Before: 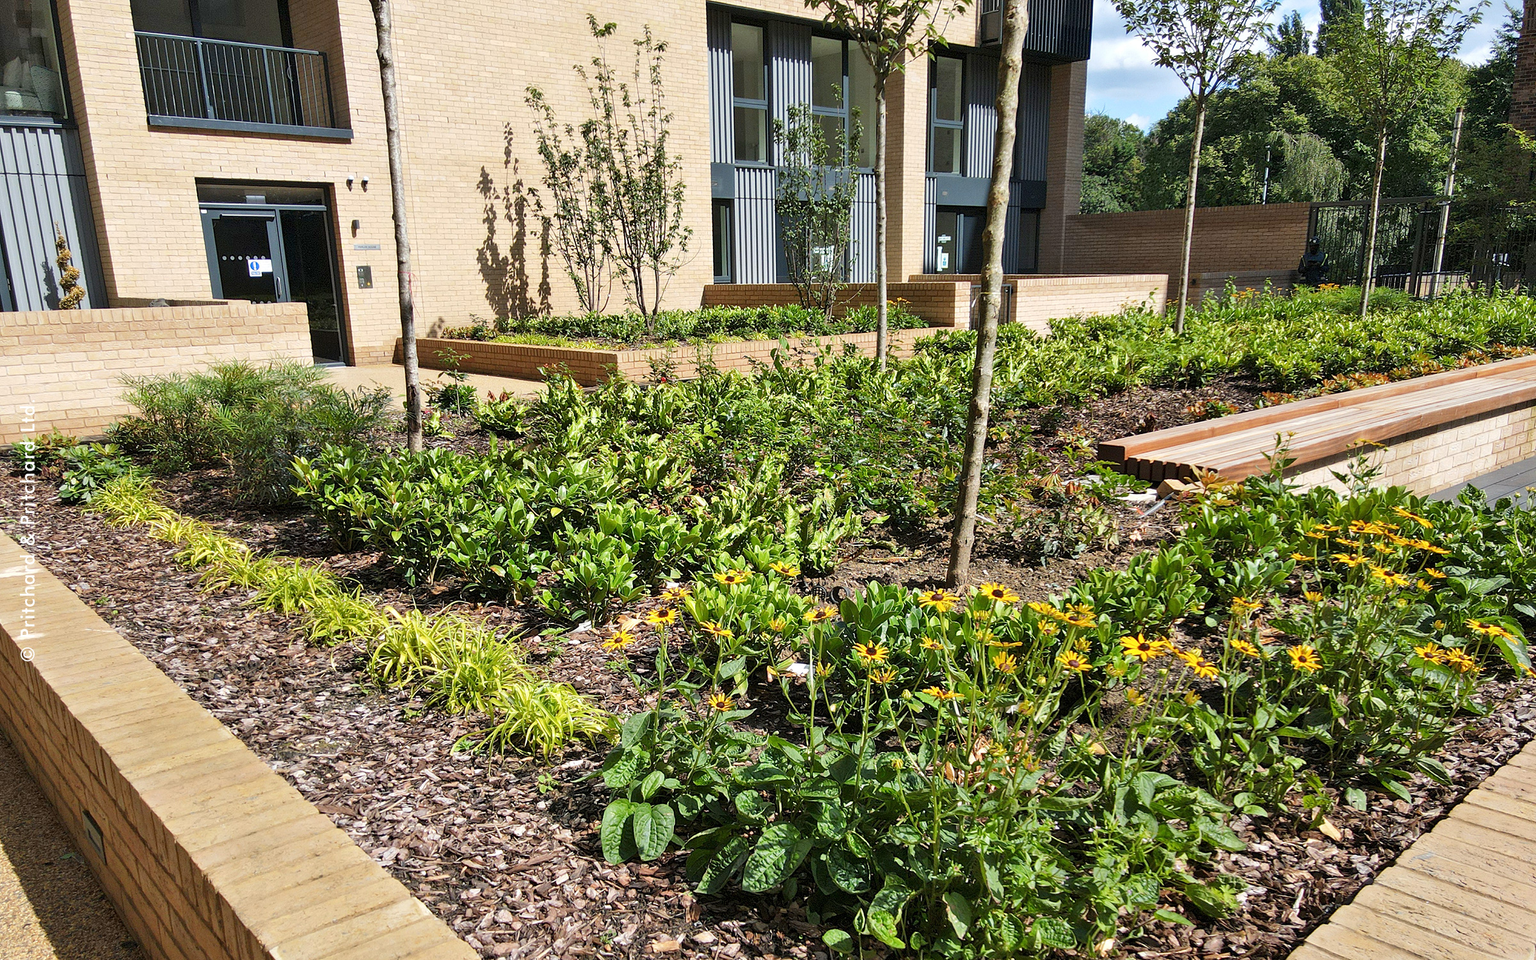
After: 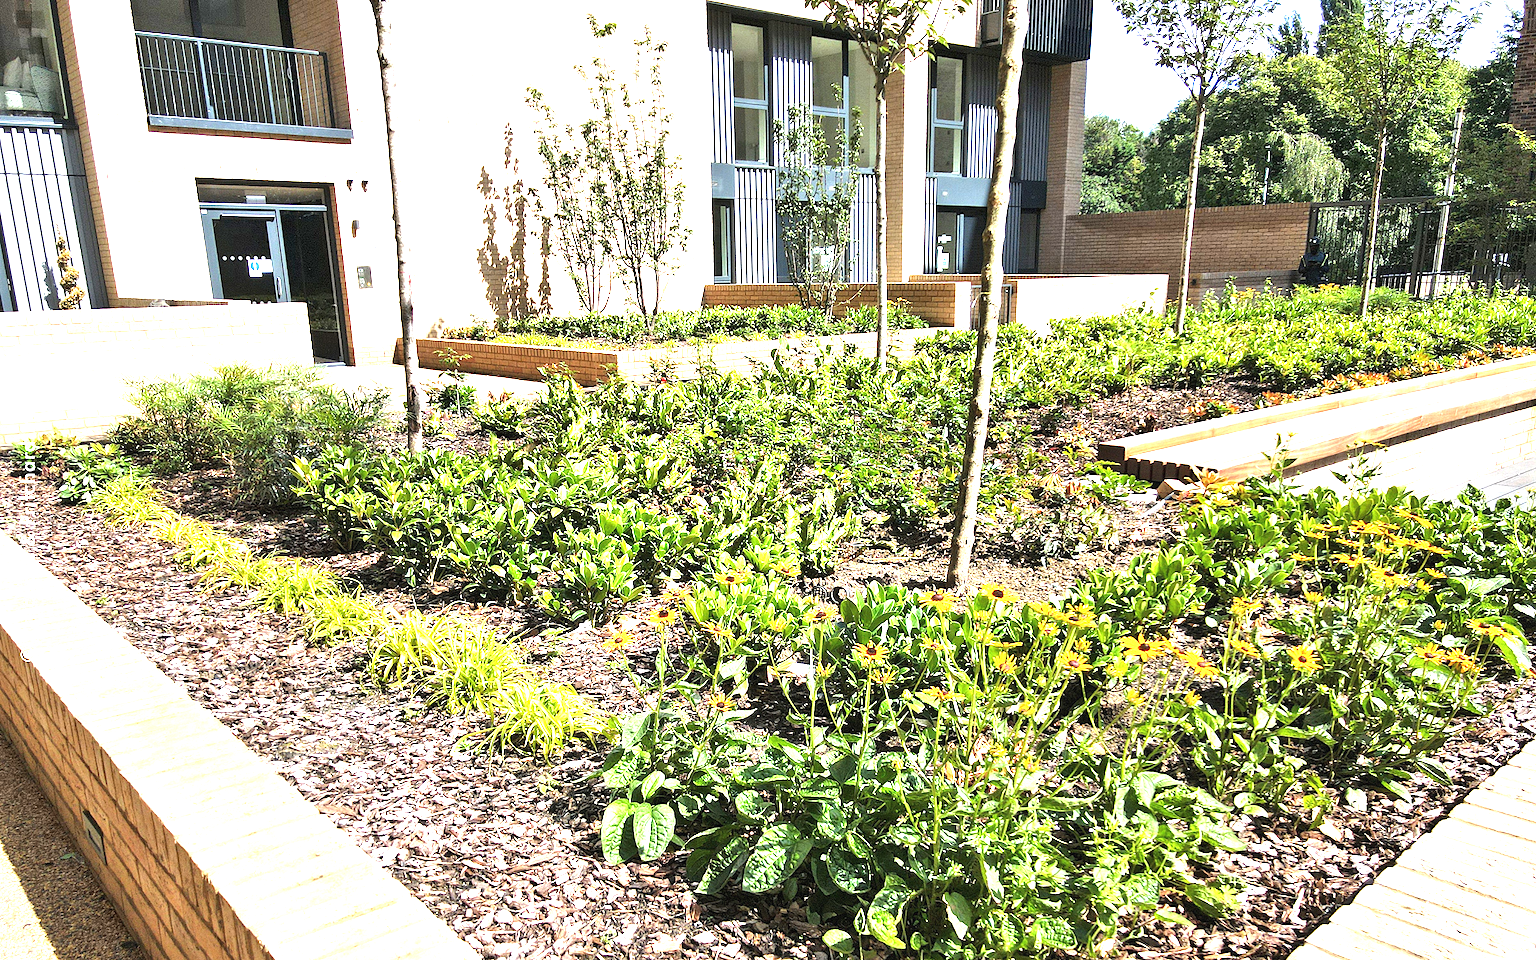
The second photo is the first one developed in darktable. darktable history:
local contrast: mode bilateral grid, contrast 20, coarseness 50, detail 120%, midtone range 0.2
tone equalizer: -8 EV -0.417 EV, -7 EV -0.389 EV, -6 EV -0.333 EV, -5 EV -0.222 EV, -3 EV 0.222 EV, -2 EV 0.333 EV, -1 EV 0.389 EV, +0 EV 0.417 EV, edges refinement/feathering 500, mask exposure compensation -1.57 EV, preserve details no
exposure: black level correction -0.002, exposure 1.35 EV, compensate highlight preservation false
